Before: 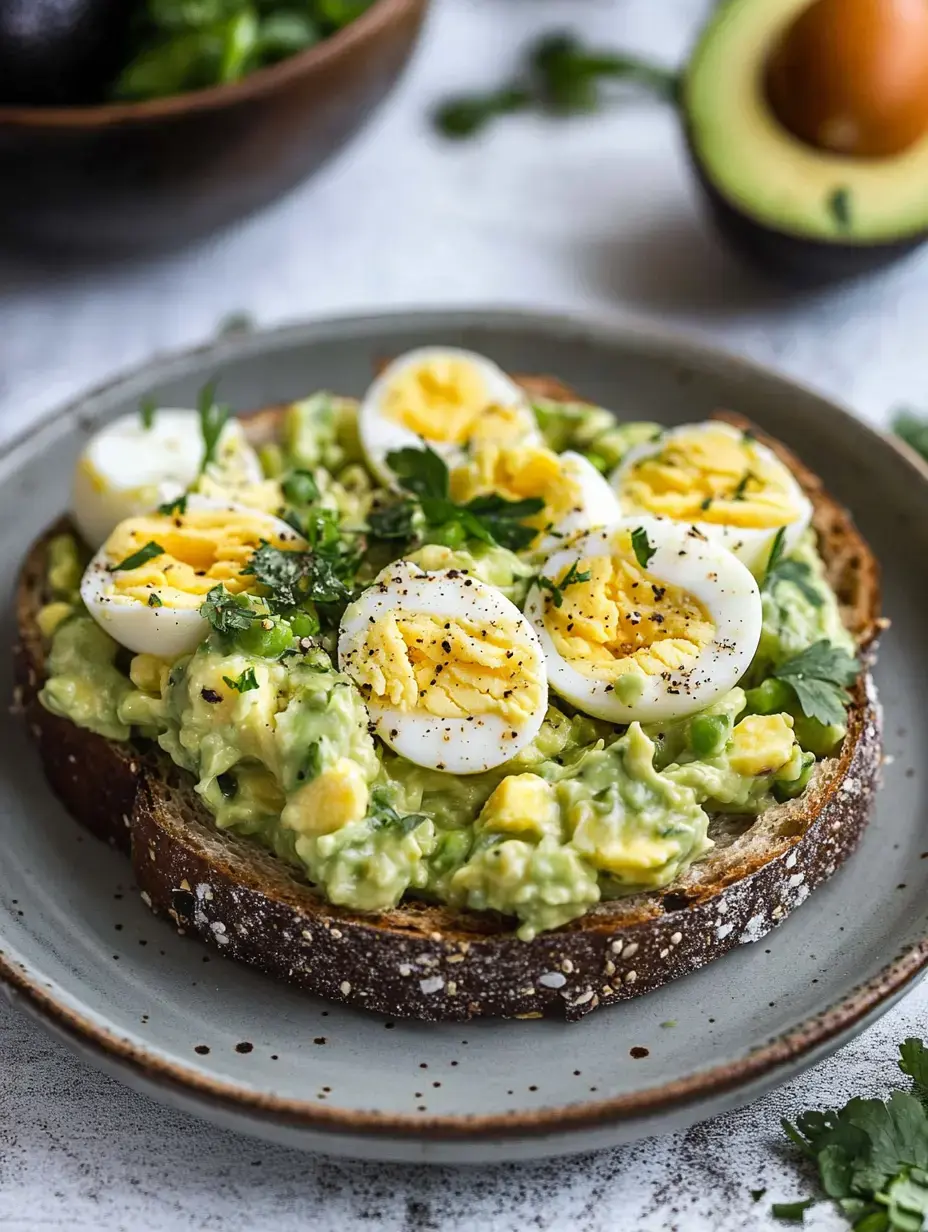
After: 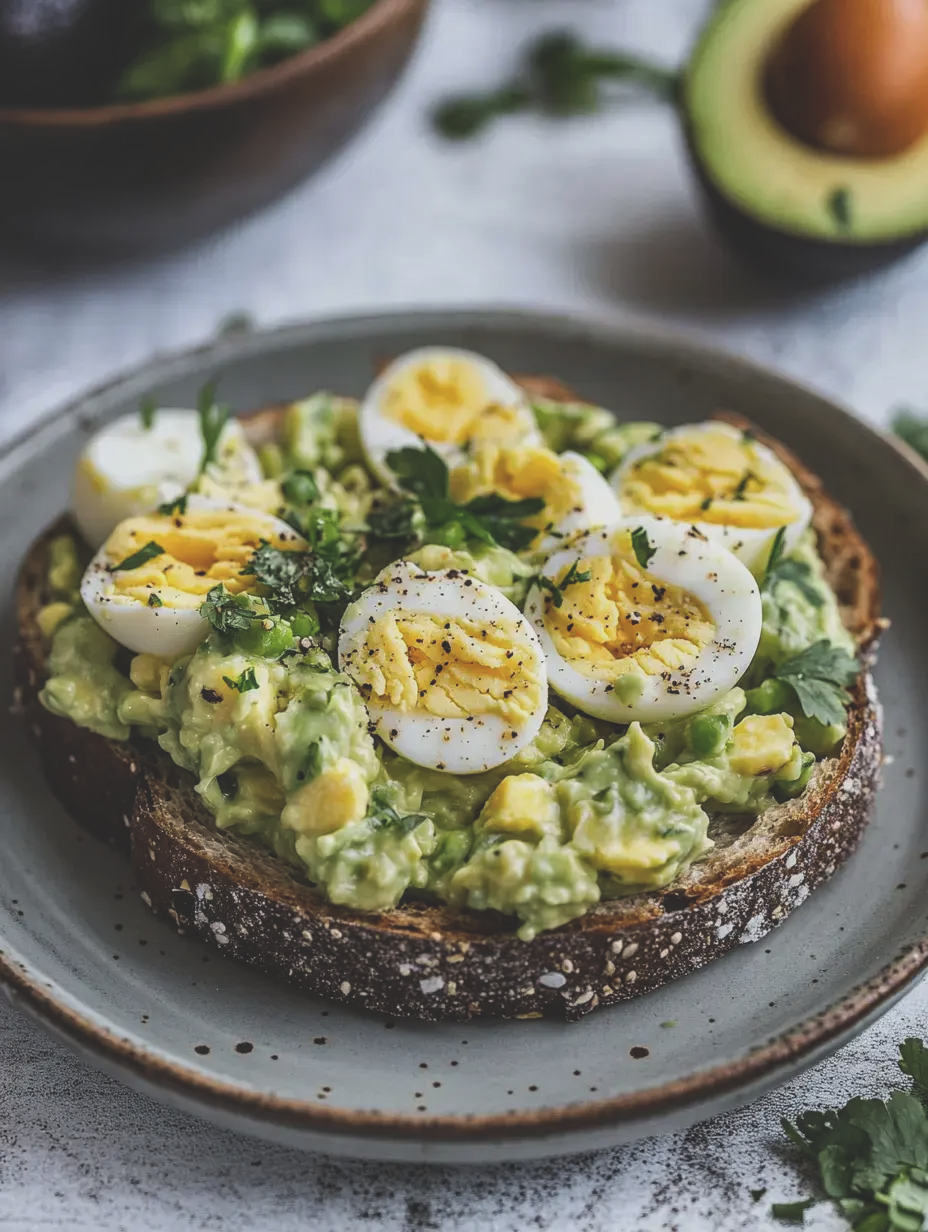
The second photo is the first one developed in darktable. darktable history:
exposure: black level correction -0.038, exposure -0.496 EV, compensate highlight preservation false
local contrast: on, module defaults
